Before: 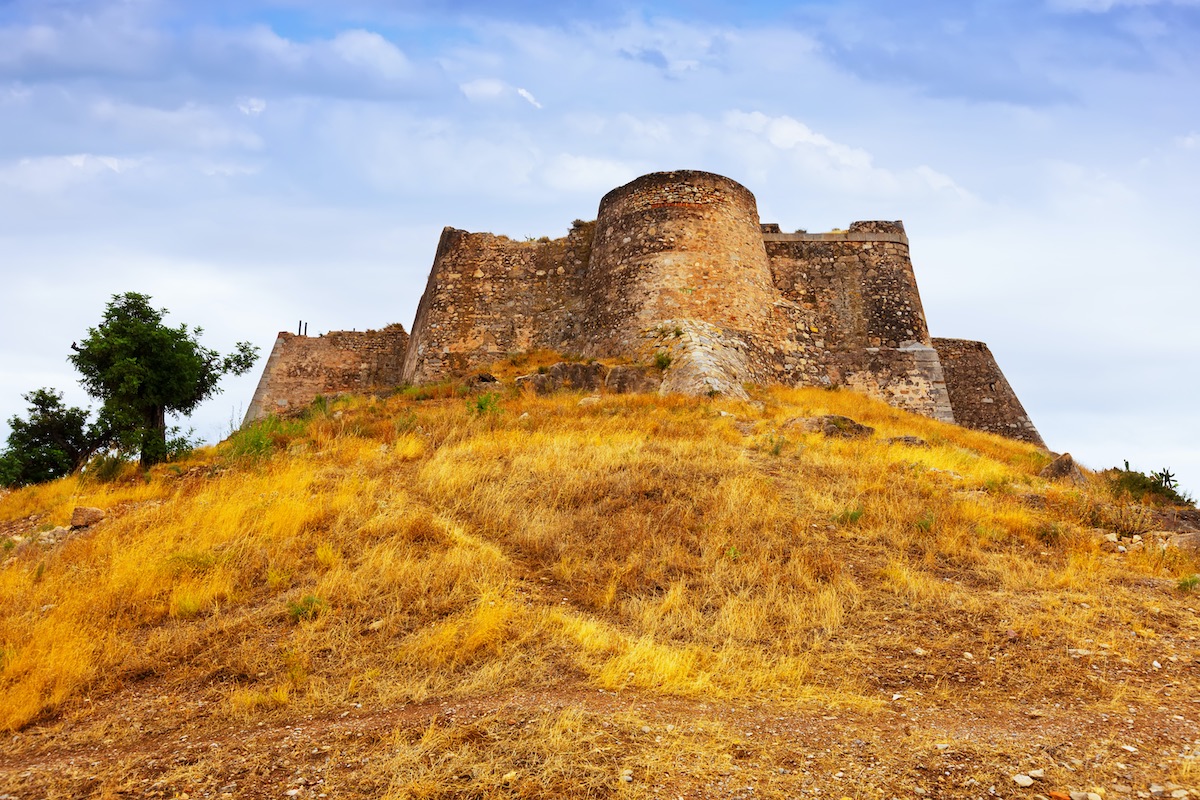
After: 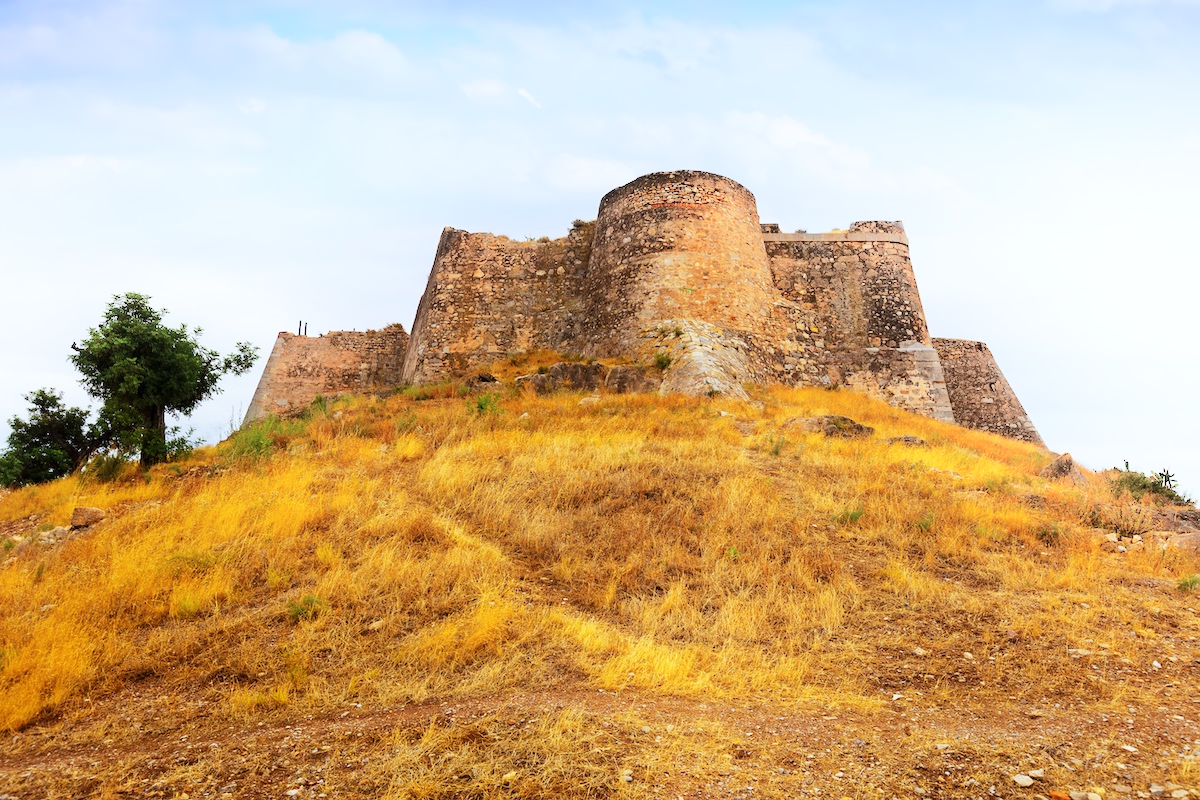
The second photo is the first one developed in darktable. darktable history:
shadows and highlights: shadows -21.3, highlights 100, soften with gaussian
